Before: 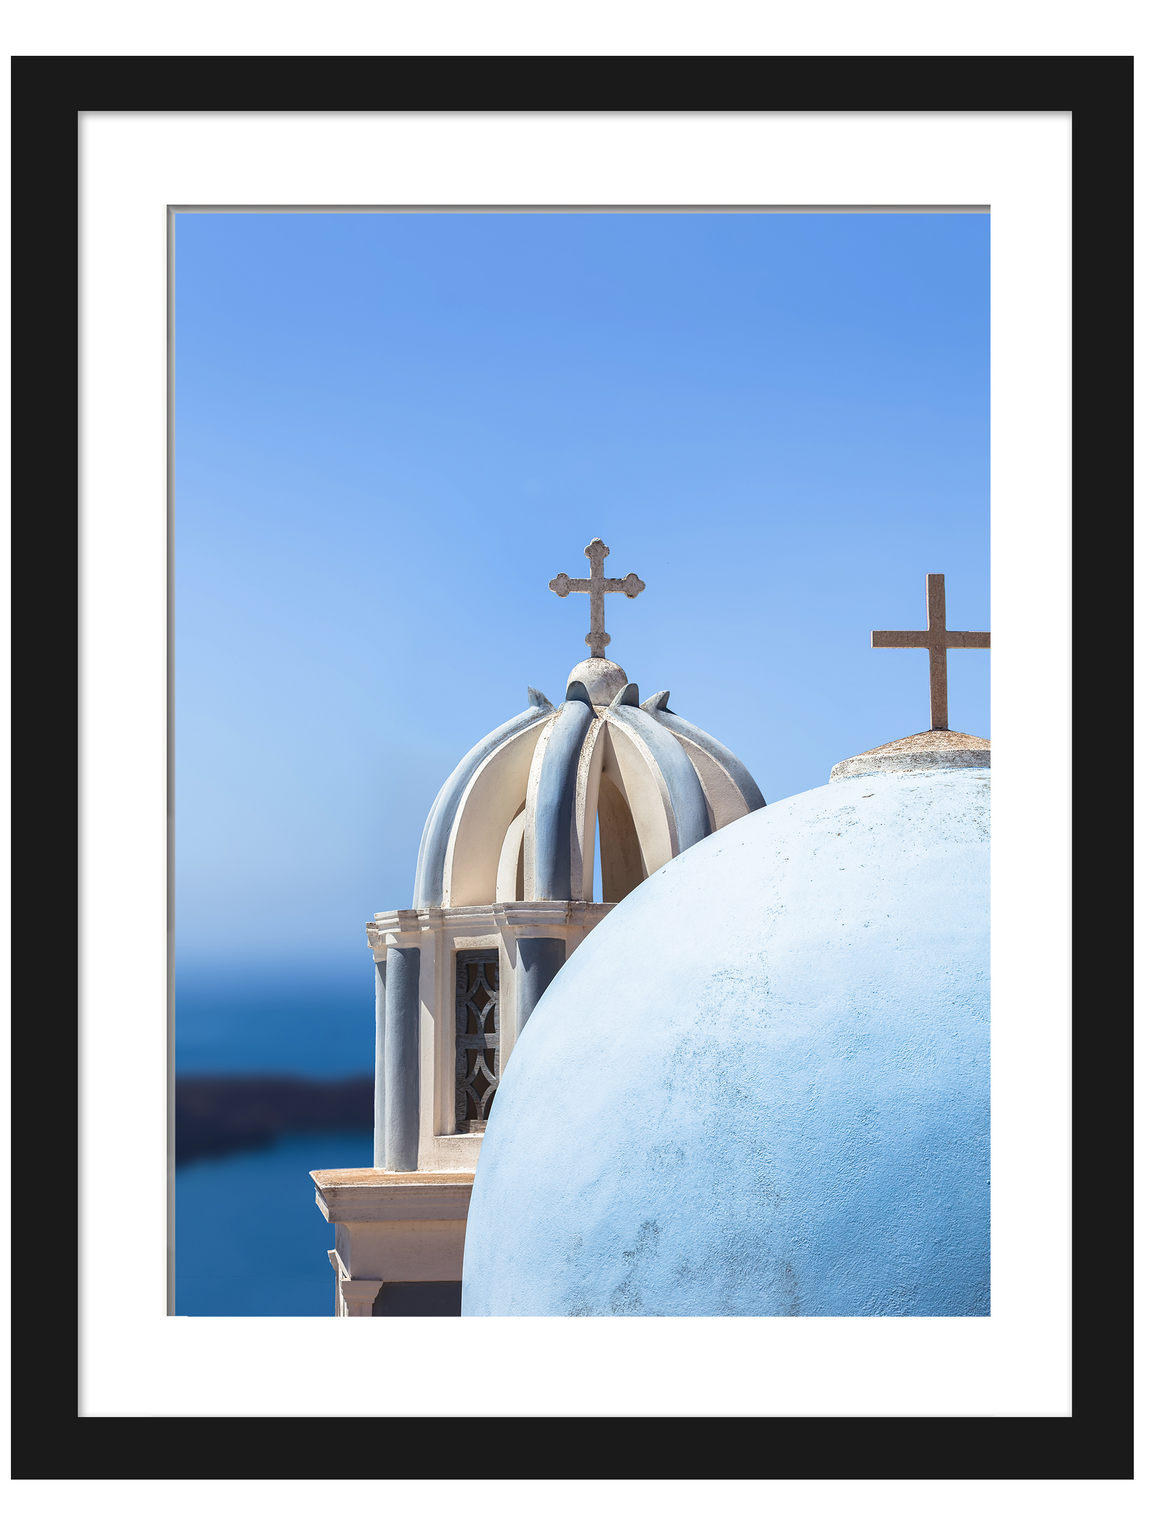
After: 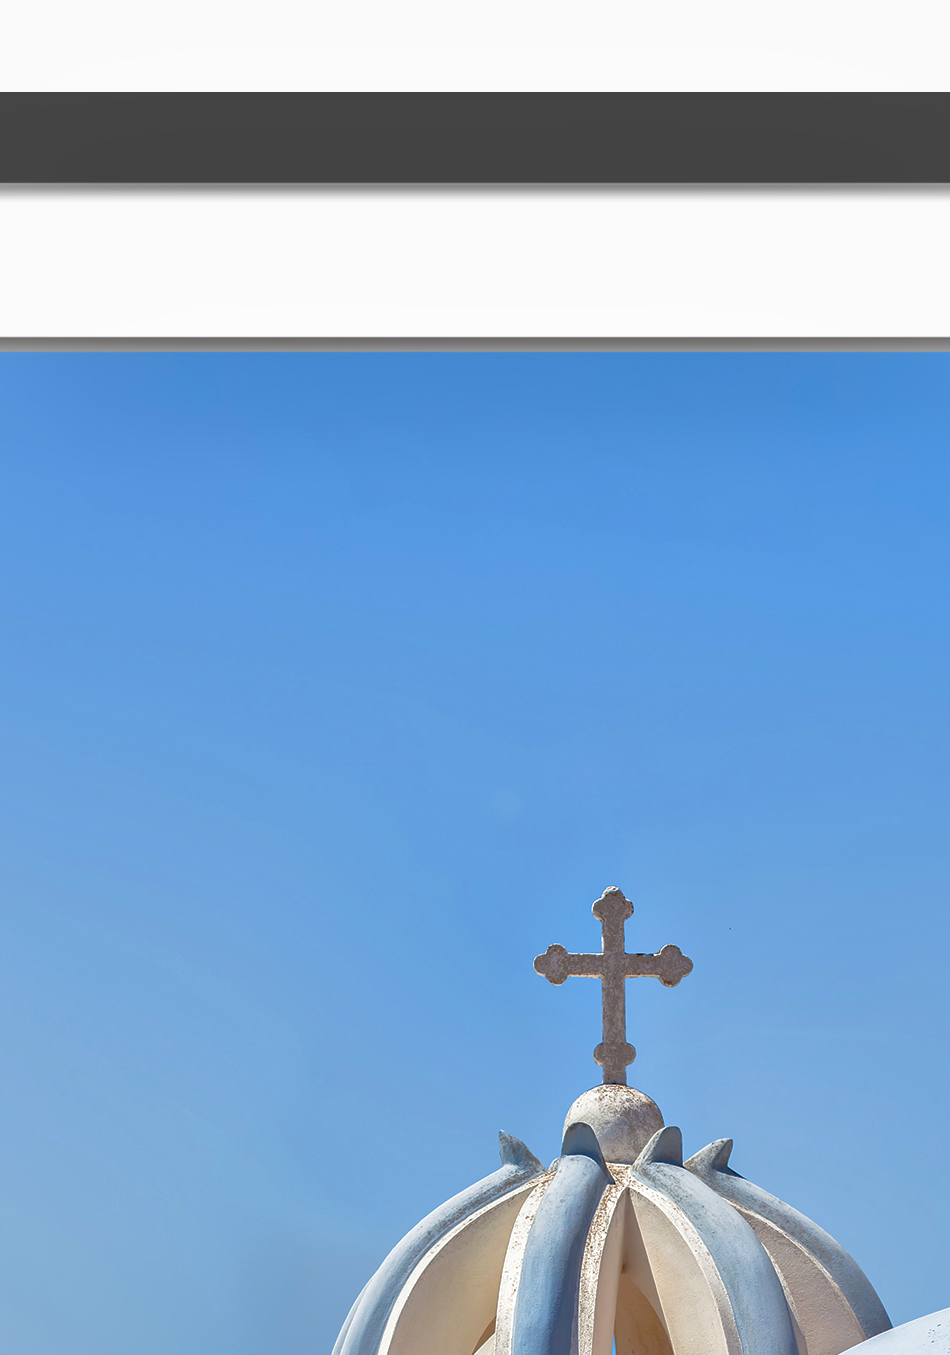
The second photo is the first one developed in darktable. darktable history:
shadows and highlights: shadows 60, highlights -60
exposure: black level correction 0.001, compensate highlight preservation false
tone equalizer: -8 EV 2 EV, -7 EV 2 EV, -6 EV 2 EV, -5 EV 2 EV, -4 EV 2 EV, -3 EV 1.5 EV, -2 EV 1 EV, -1 EV 0.5 EV
crop: left 19.556%, right 30.401%, bottom 46.458%
